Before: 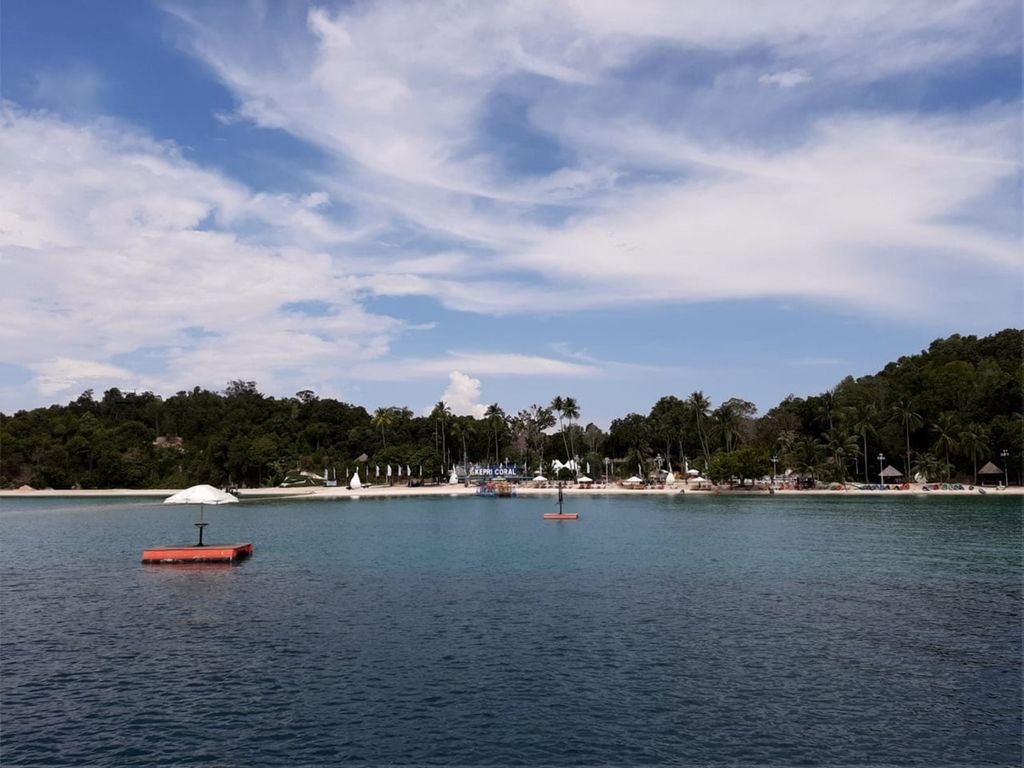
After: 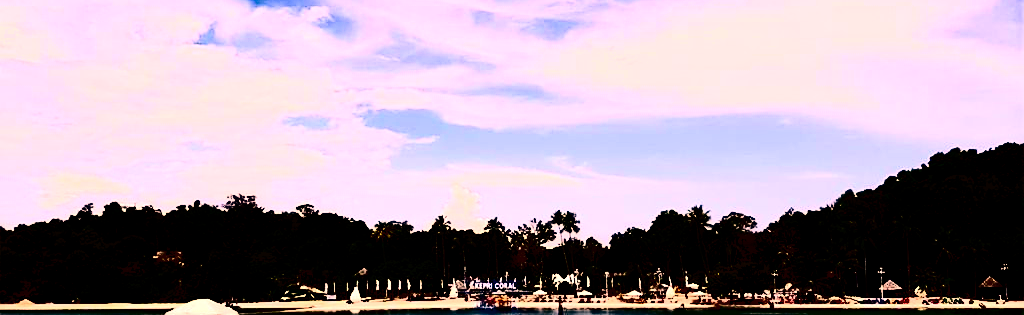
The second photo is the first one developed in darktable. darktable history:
sharpen: on, module defaults
crop and rotate: top 24.247%, bottom 34.664%
shadows and highlights: soften with gaussian
exposure: black level correction 0.001, exposure 0.499 EV, compensate exposure bias true, compensate highlight preservation false
color correction: highlights a* 20.52, highlights b* 19.55
contrast brightness saturation: contrast 0.787, brightness -0.983, saturation 0.99
